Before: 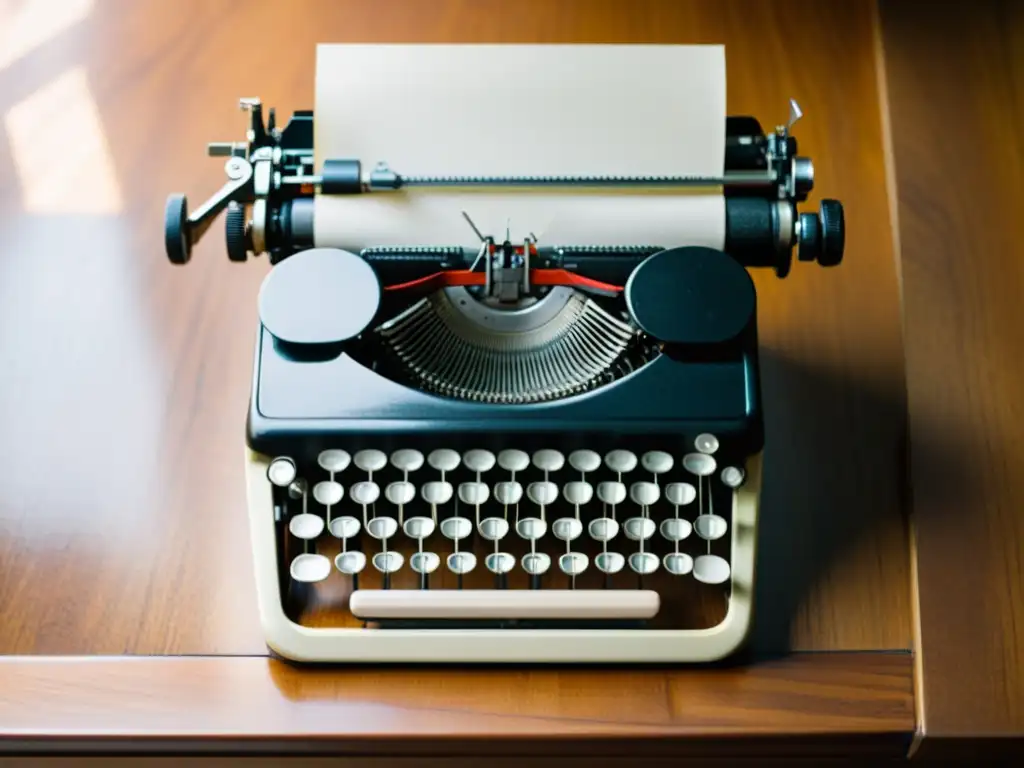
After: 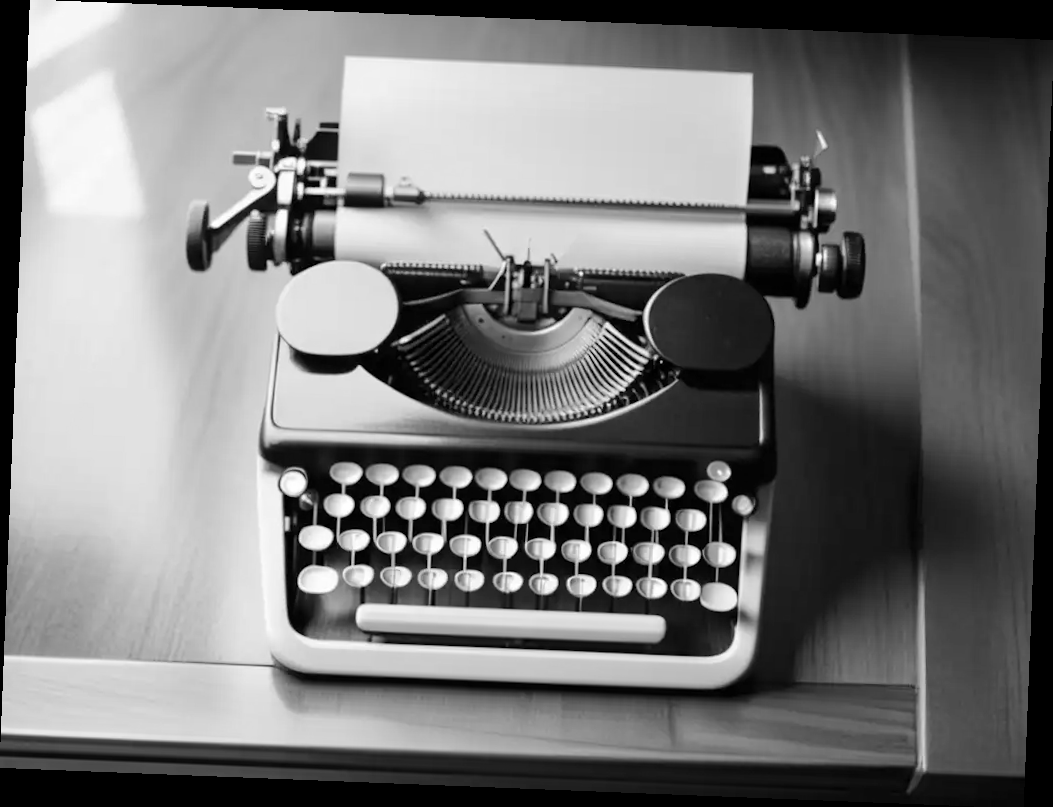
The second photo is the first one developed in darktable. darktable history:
monochrome: on, module defaults
color balance rgb: perceptual saturation grading › global saturation 25%, perceptual brilliance grading › mid-tones 10%, perceptual brilliance grading › shadows 15%, global vibrance 20%
rotate and perspective: rotation 2.27°, automatic cropping off
